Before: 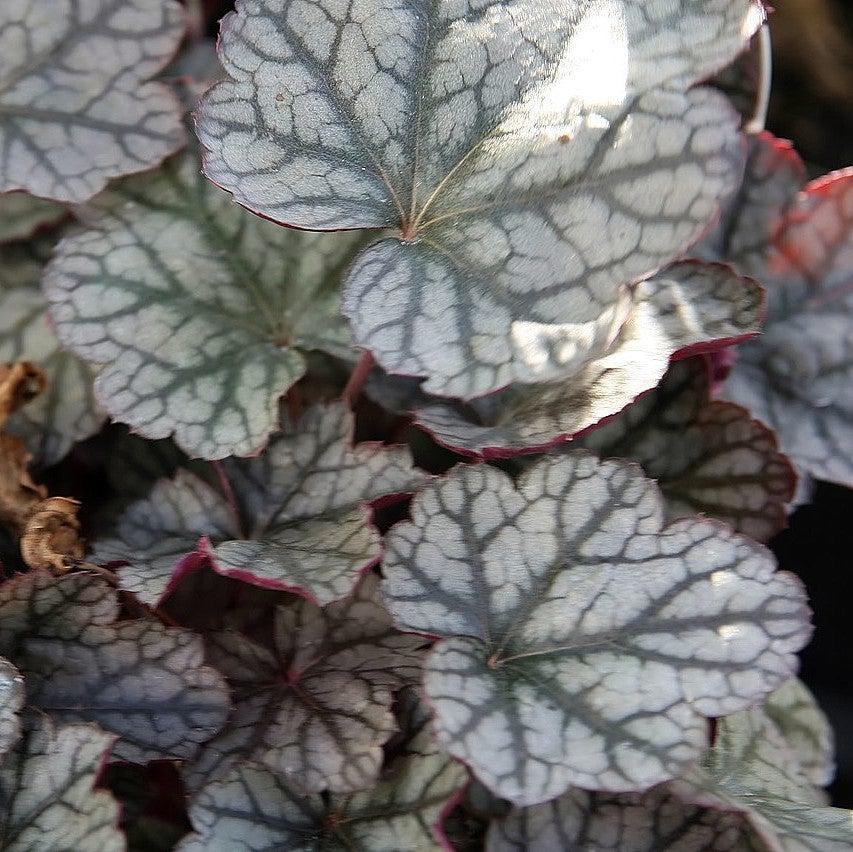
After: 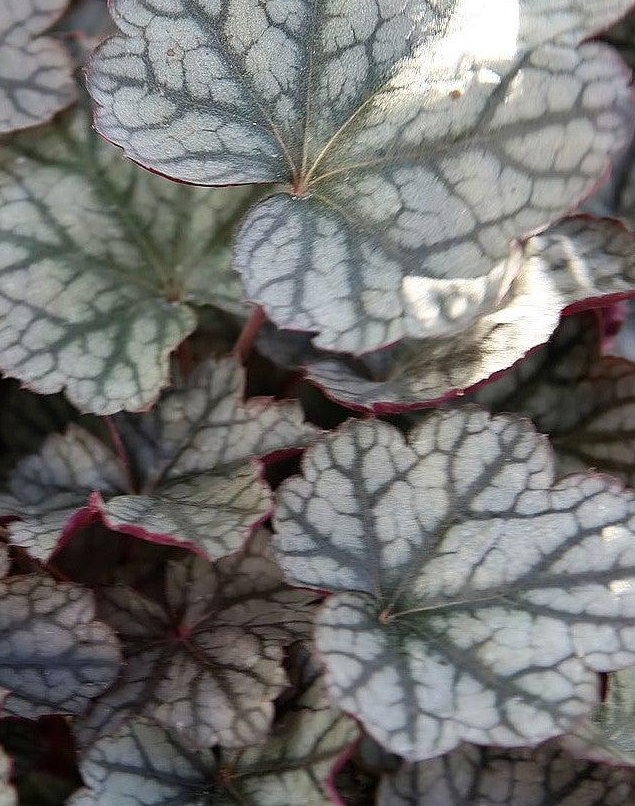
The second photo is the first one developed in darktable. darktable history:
crop and rotate: left 12.956%, top 5.399%, right 12.57%
